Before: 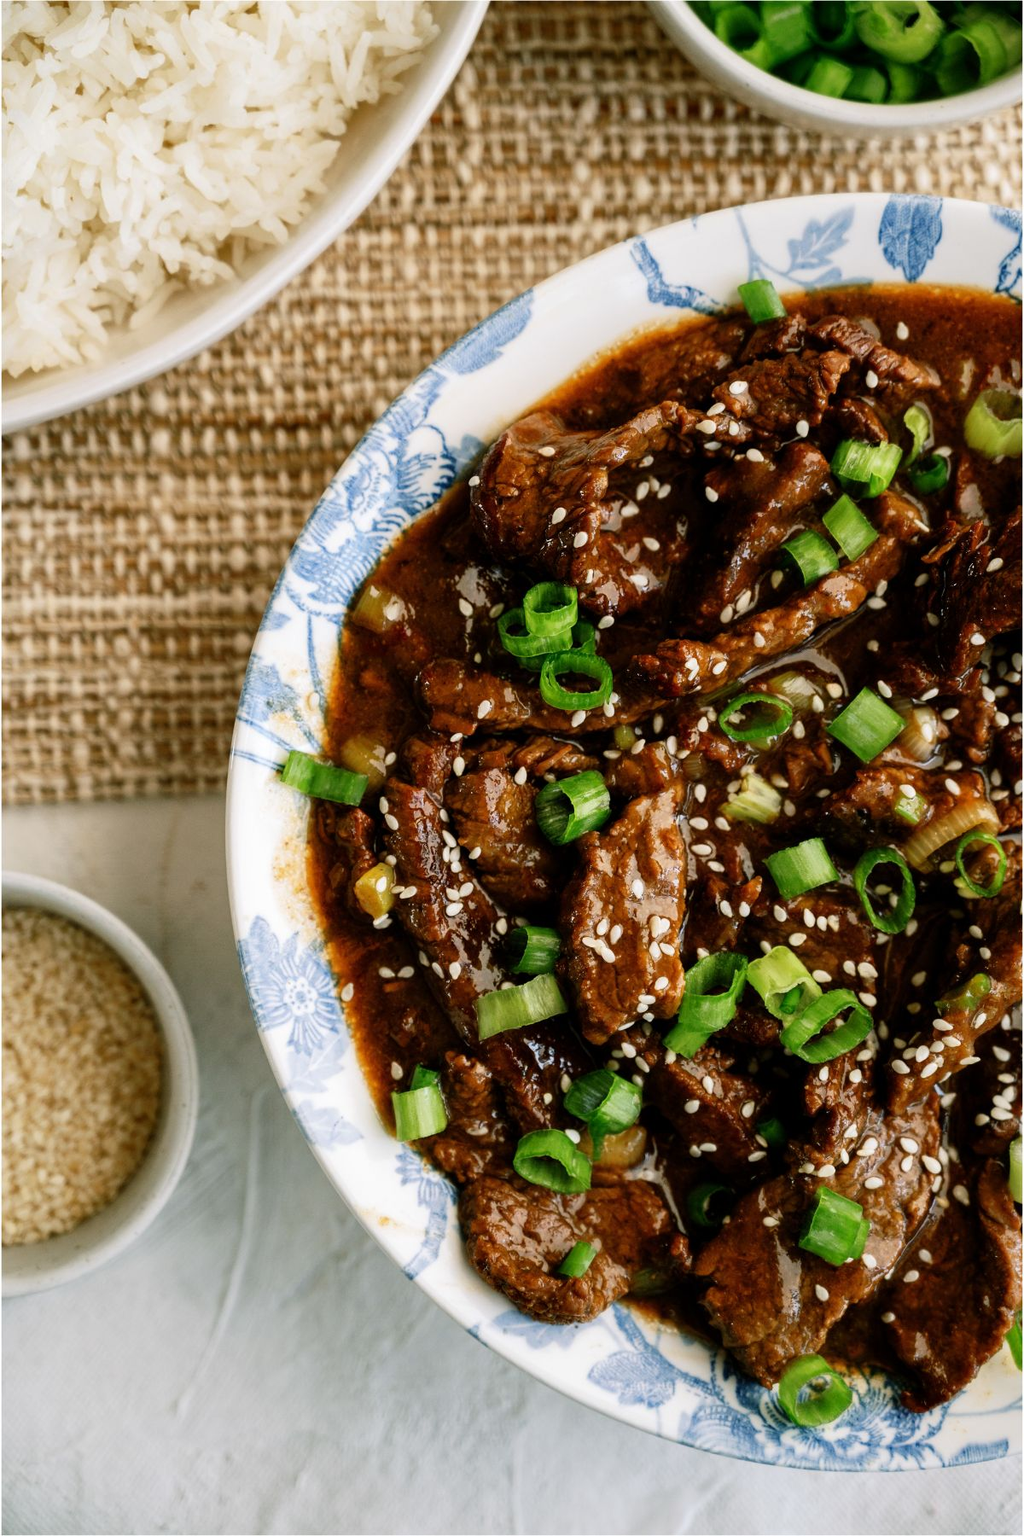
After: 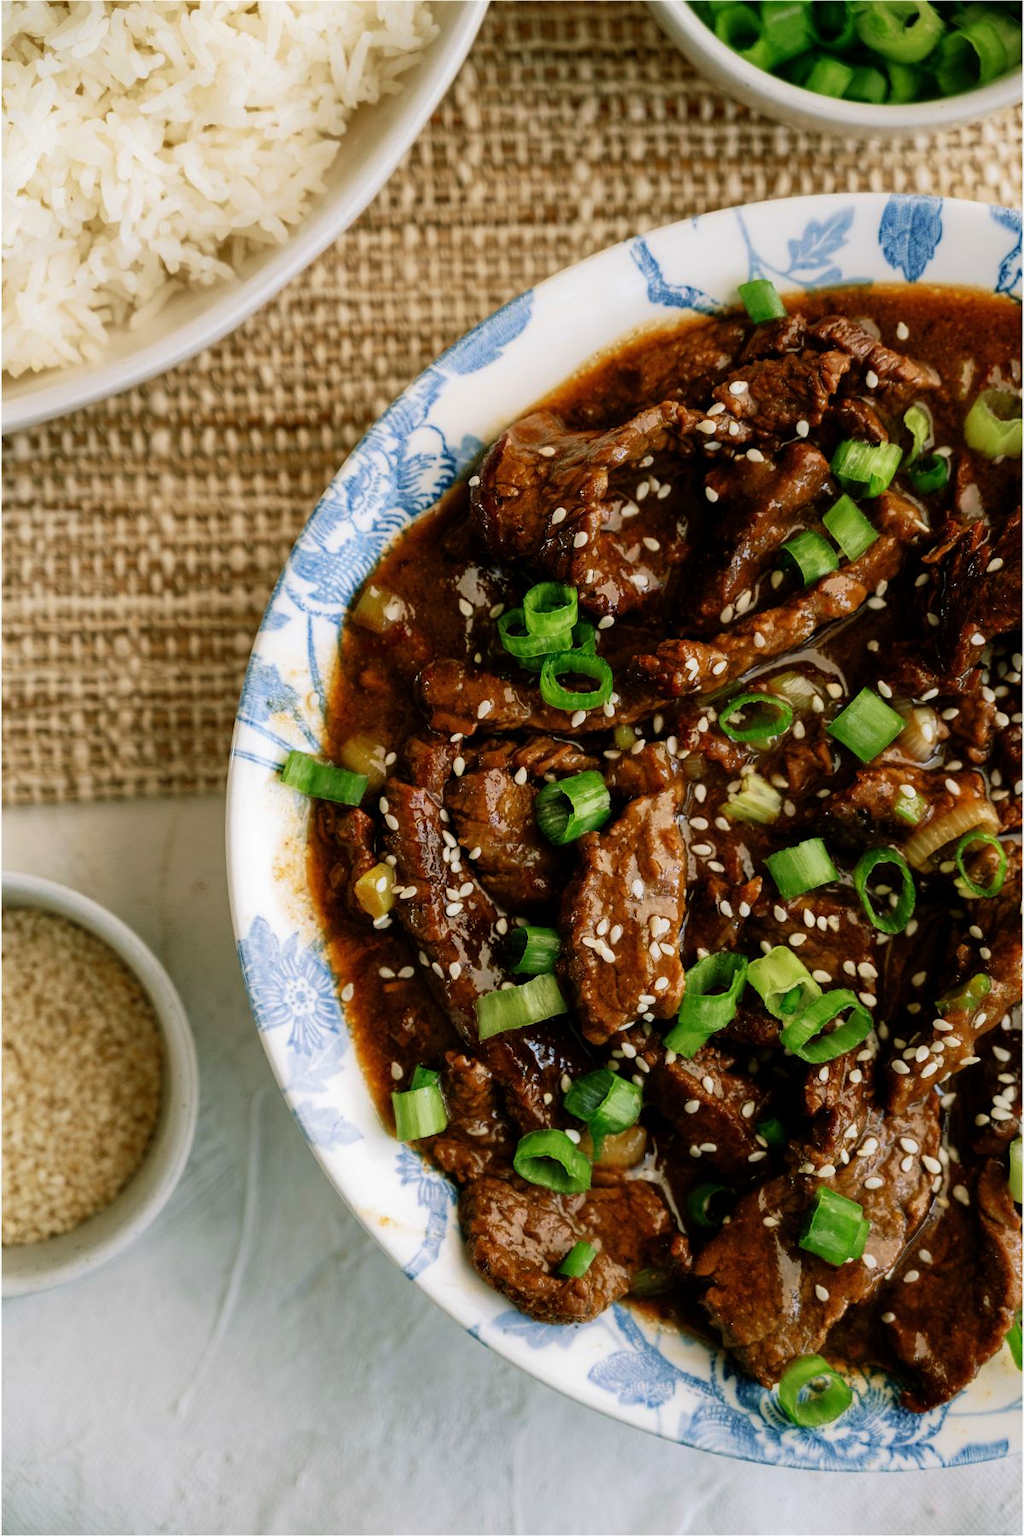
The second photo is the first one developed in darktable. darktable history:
velvia: on, module defaults
tone equalizer: -8 EV 0 EV, -7 EV 0.003 EV, -6 EV -0.005 EV, -5 EV -0.003 EV, -4 EV -0.089 EV, -3 EV -0.226 EV, -2 EV -0.245 EV, -1 EV 0.1 EV, +0 EV 0.28 EV, smoothing diameter 2.16%, edges refinement/feathering 16.25, mask exposure compensation -1.57 EV, filter diffusion 5
